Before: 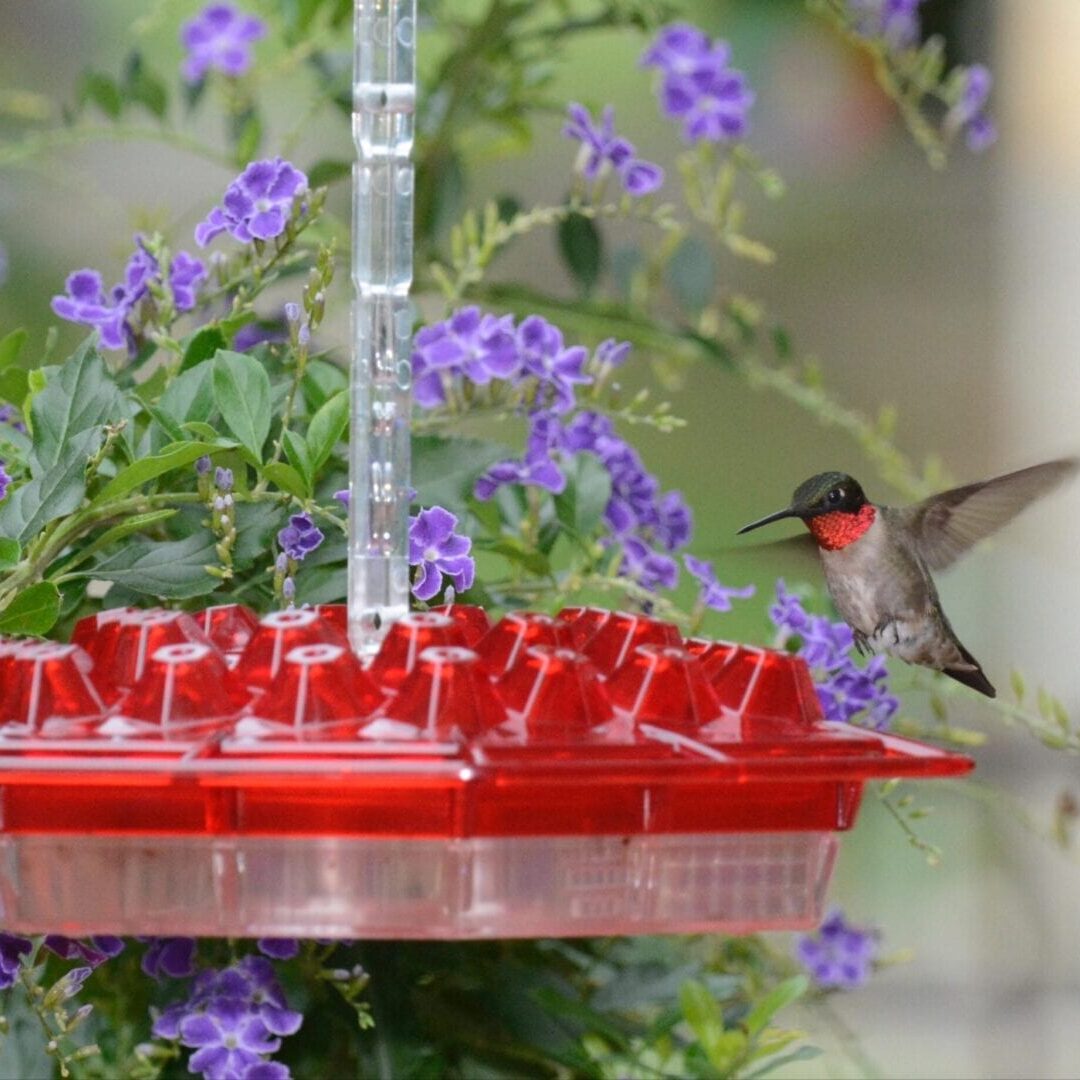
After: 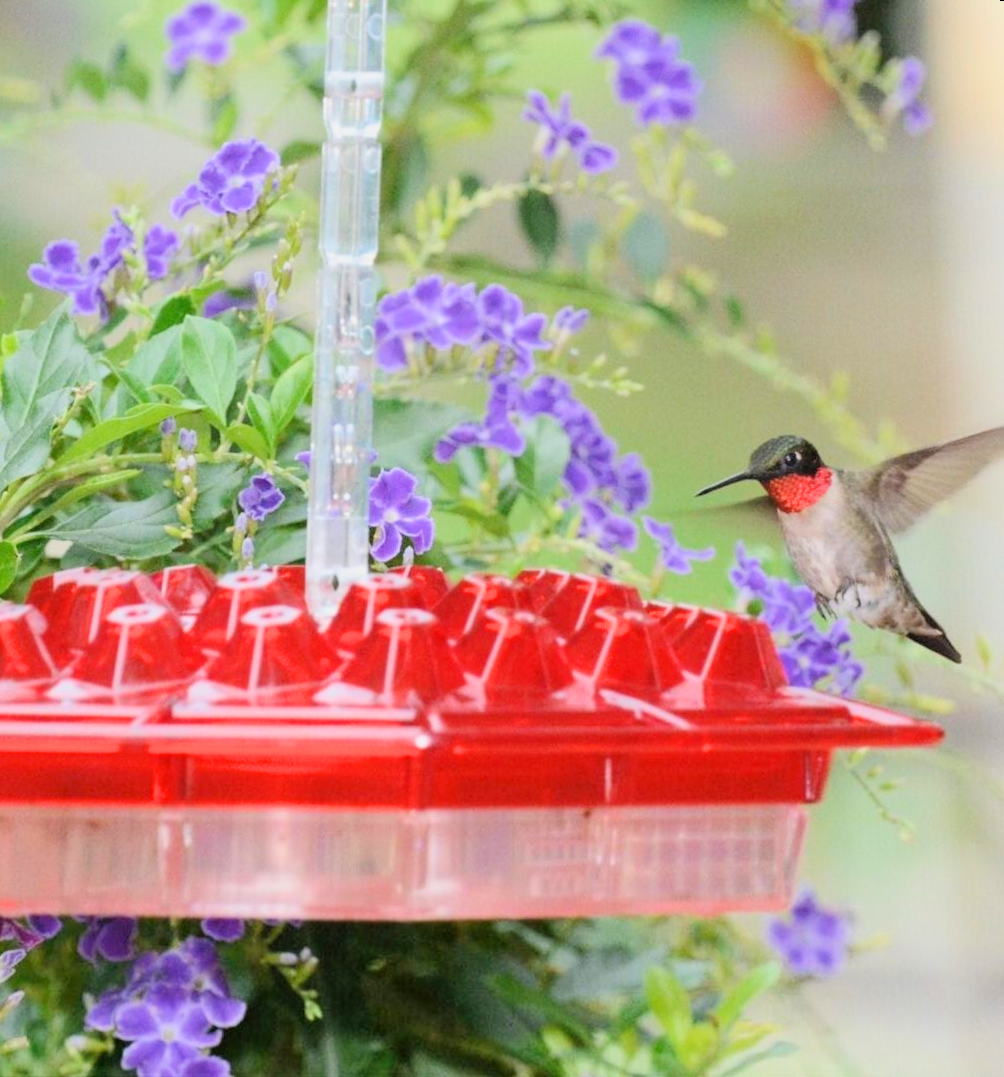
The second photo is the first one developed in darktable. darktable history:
exposure: black level correction 0, exposure 1.4 EV, compensate highlight preservation false
rotate and perspective: rotation 0.215°, lens shift (vertical) -0.139, crop left 0.069, crop right 0.939, crop top 0.002, crop bottom 0.996
filmic rgb: black relative exposure -7.15 EV, white relative exposure 5.36 EV, hardness 3.02, color science v6 (2022)
